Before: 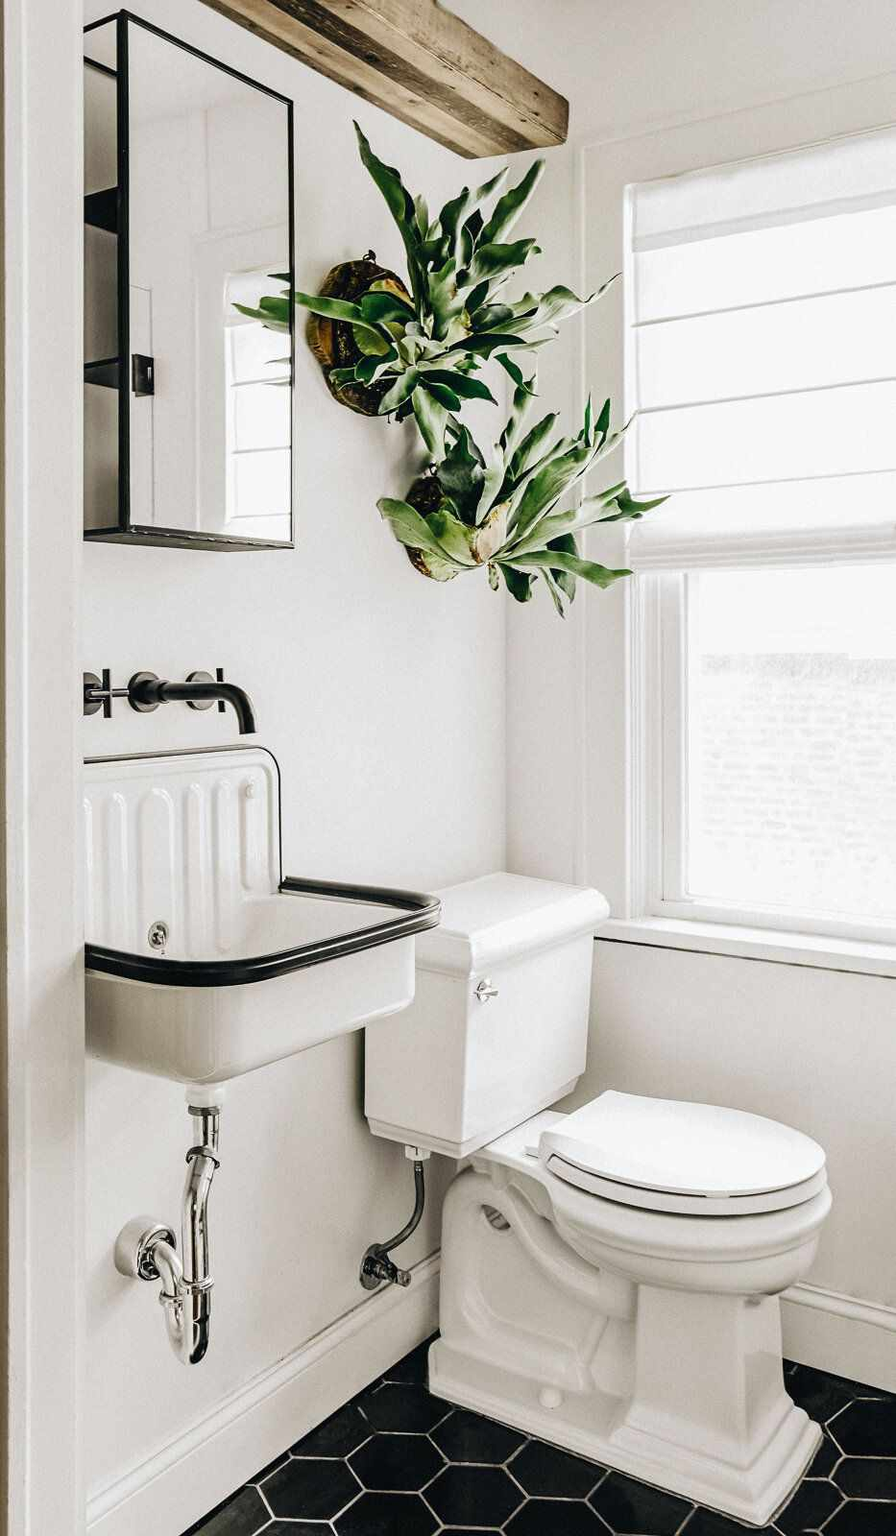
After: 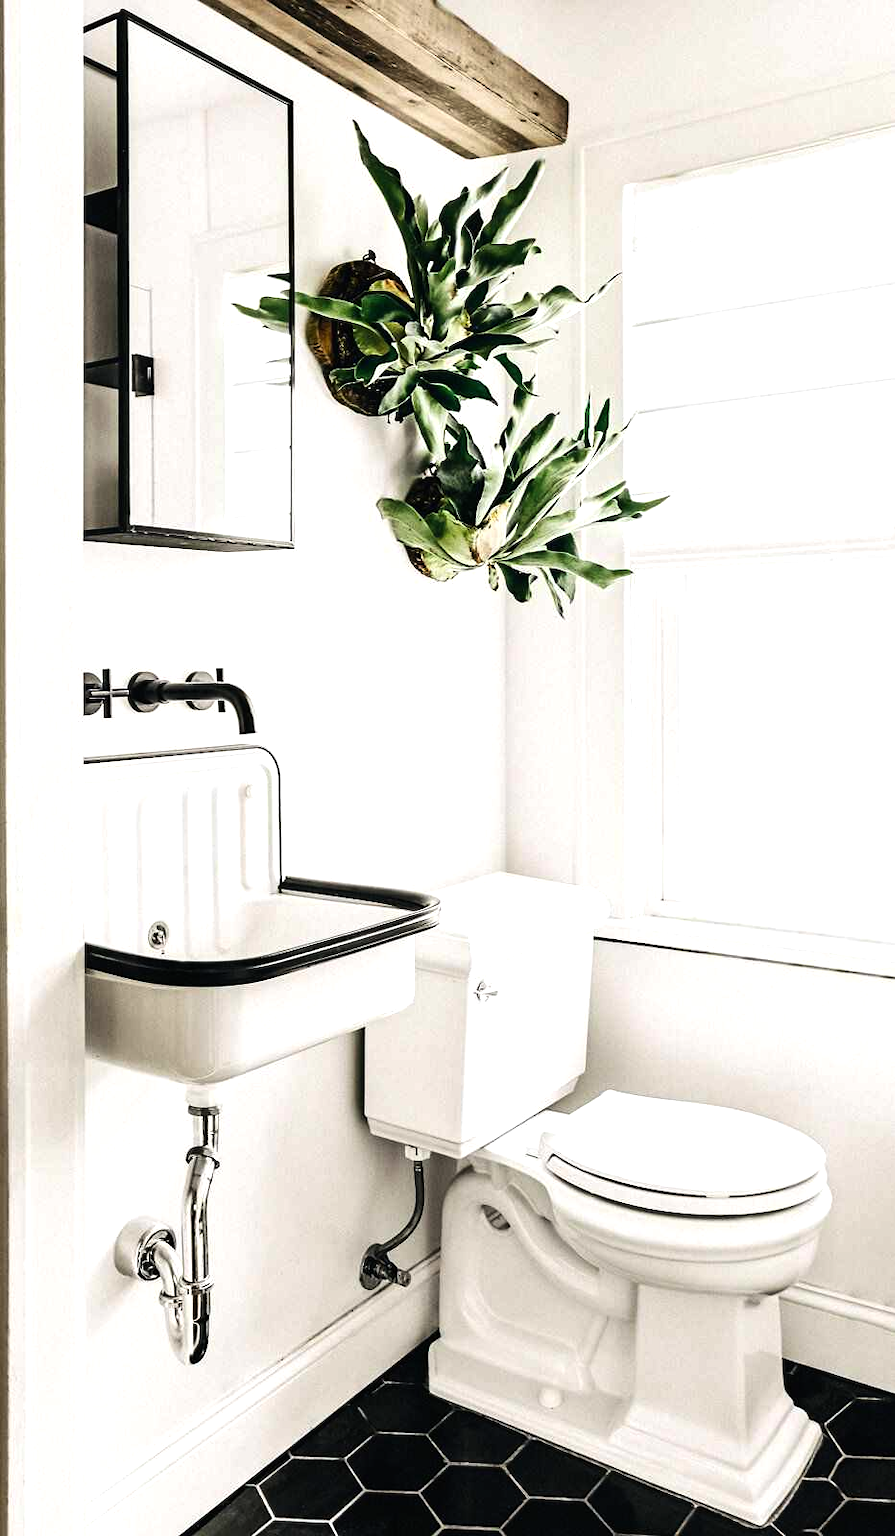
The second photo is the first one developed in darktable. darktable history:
tone equalizer: -8 EV -0.752 EV, -7 EV -0.674 EV, -6 EV -0.606 EV, -5 EV -0.398 EV, -3 EV 0.4 EV, -2 EV 0.6 EV, -1 EV 0.693 EV, +0 EV 0.719 EV, edges refinement/feathering 500, mask exposure compensation -1.57 EV, preserve details no
